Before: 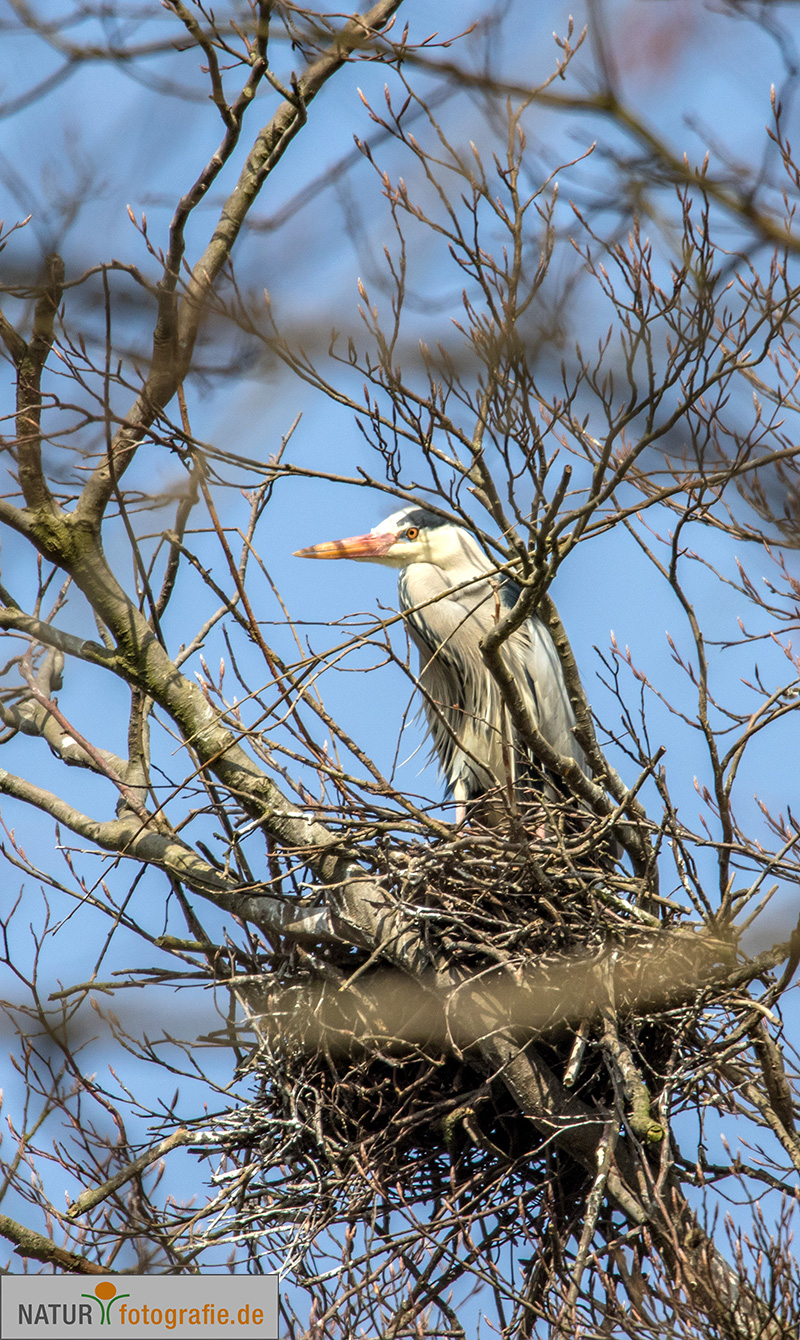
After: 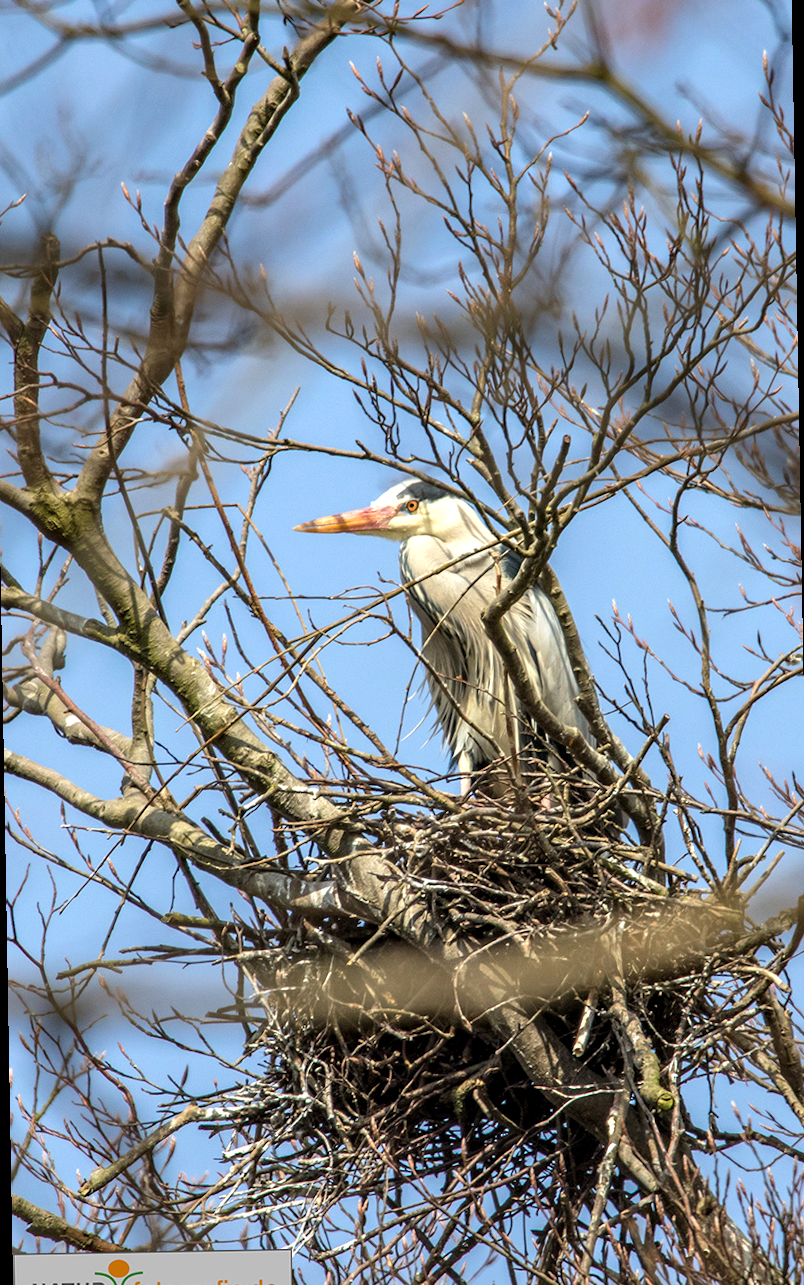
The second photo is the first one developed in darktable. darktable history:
rotate and perspective: rotation -1°, crop left 0.011, crop right 0.989, crop top 0.025, crop bottom 0.975
exposure: black level correction 0.001, exposure 0.191 EV, compensate highlight preservation false
